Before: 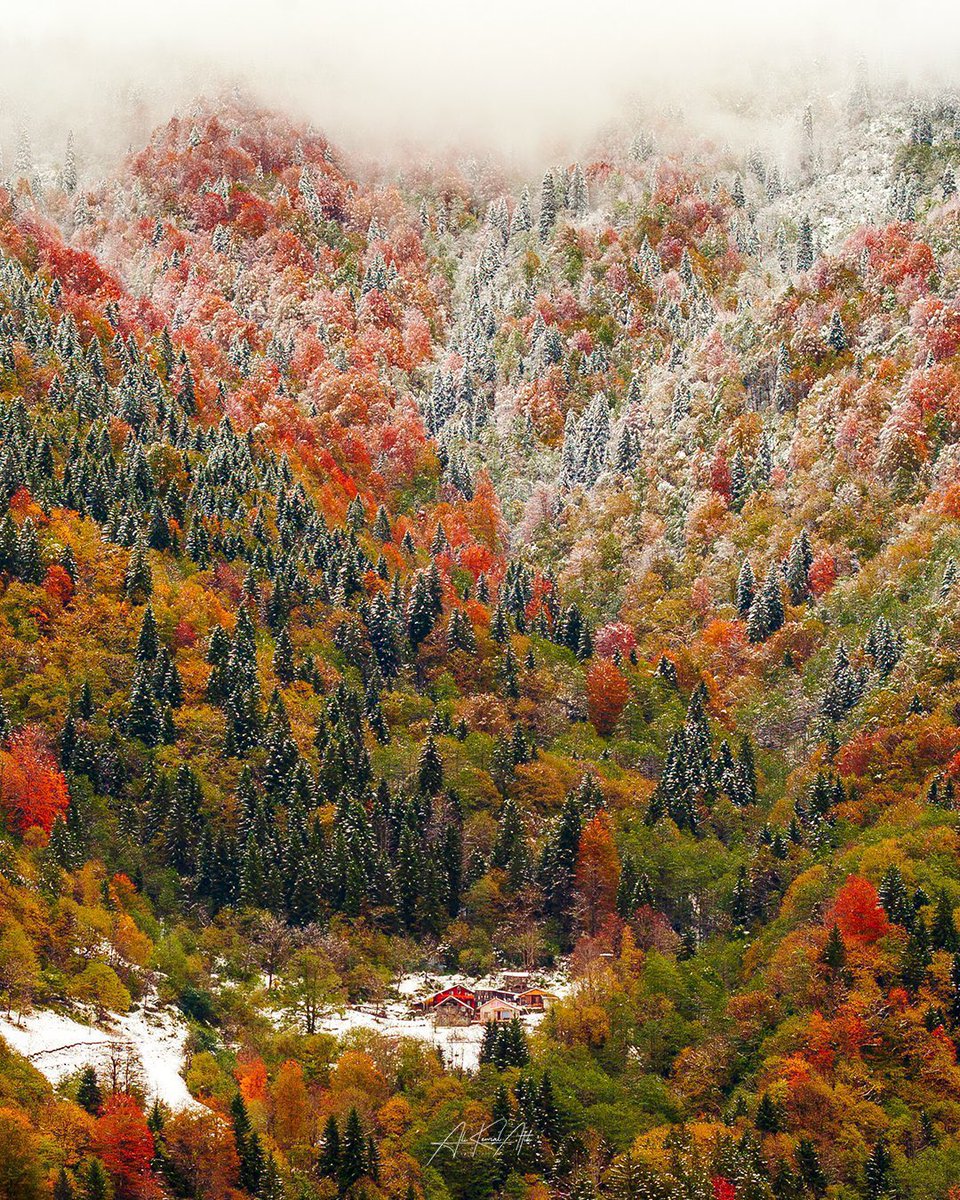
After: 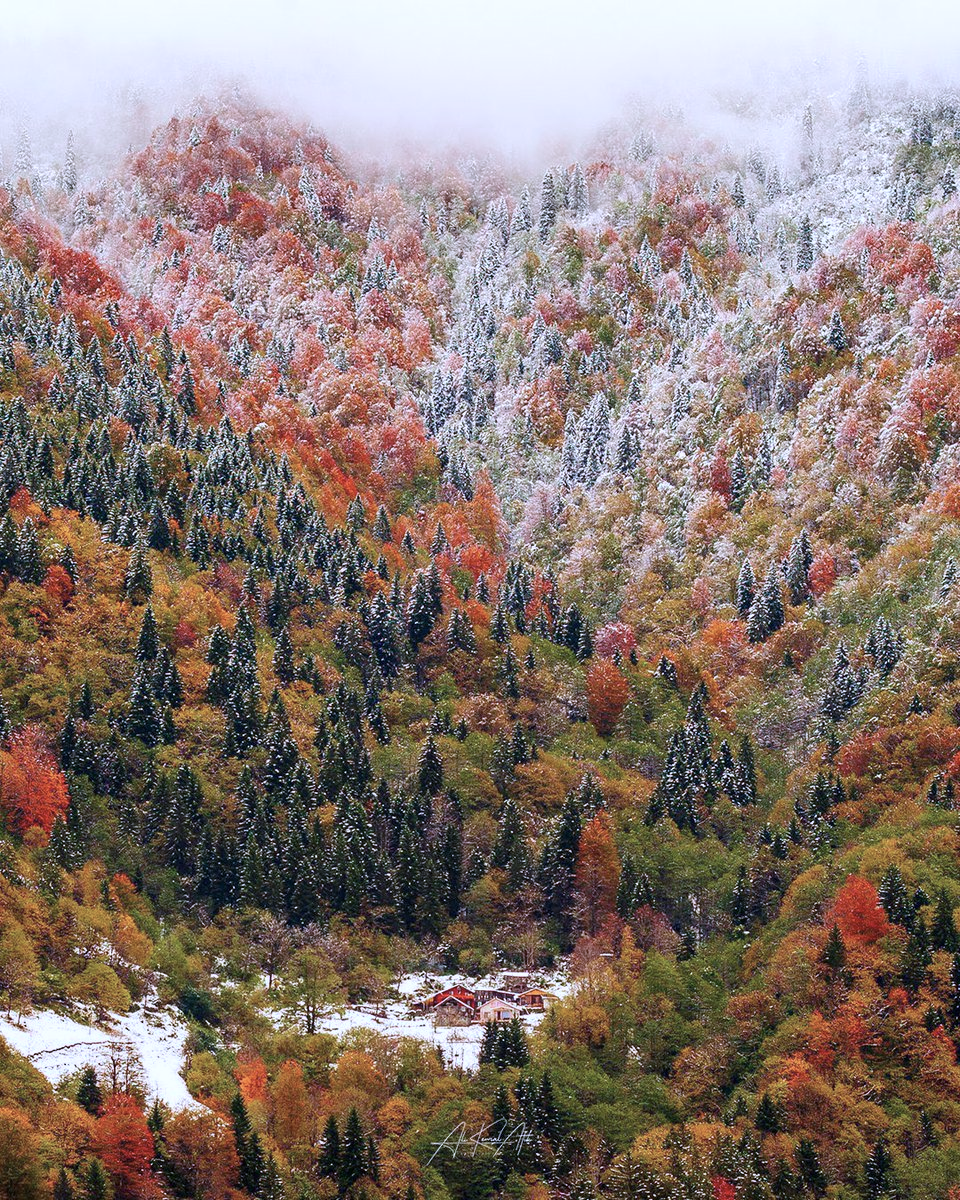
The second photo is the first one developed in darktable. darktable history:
tone equalizer: on, module defaults
contrast brightness saturation: saturation -0.17
color calibration: illuminant as shot in camera, x 0.379, y 0.396, temperature 4138.76 K
